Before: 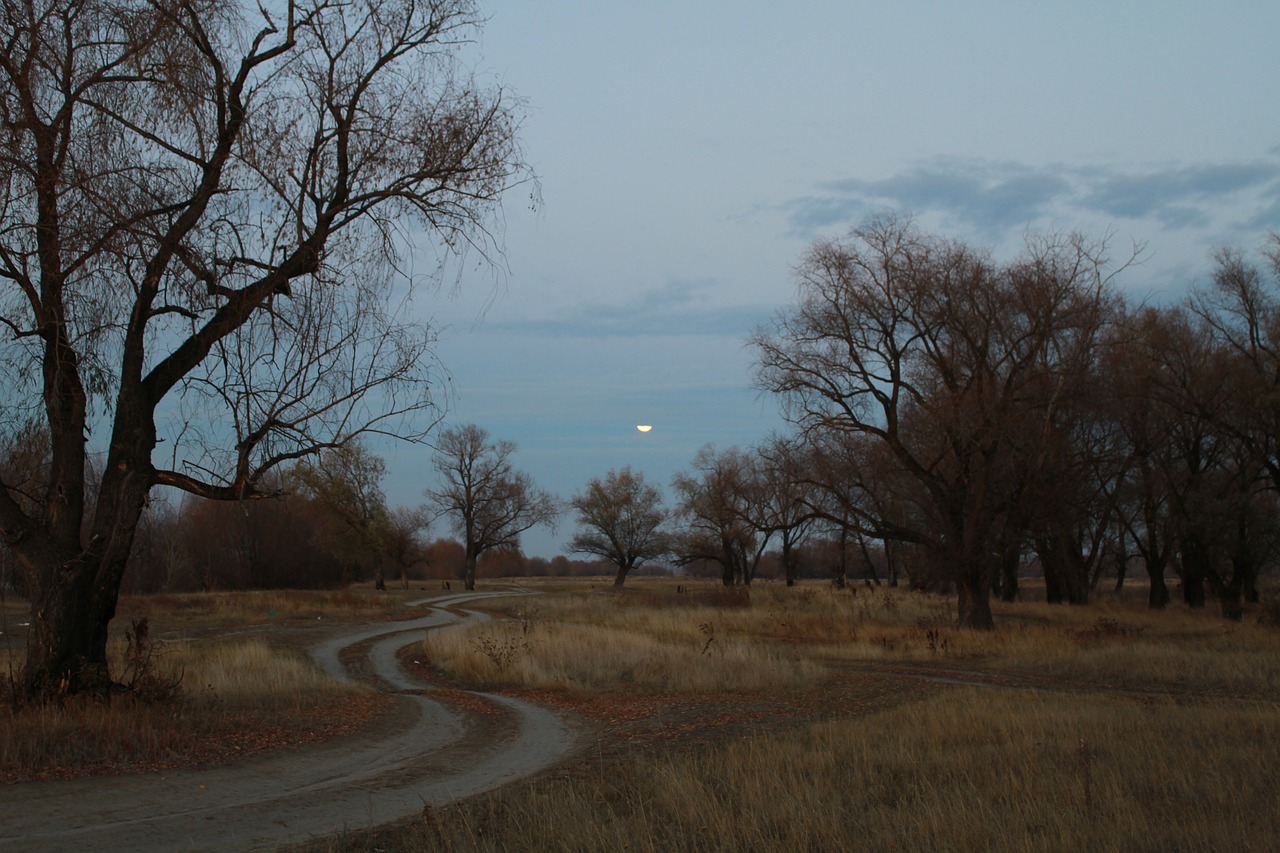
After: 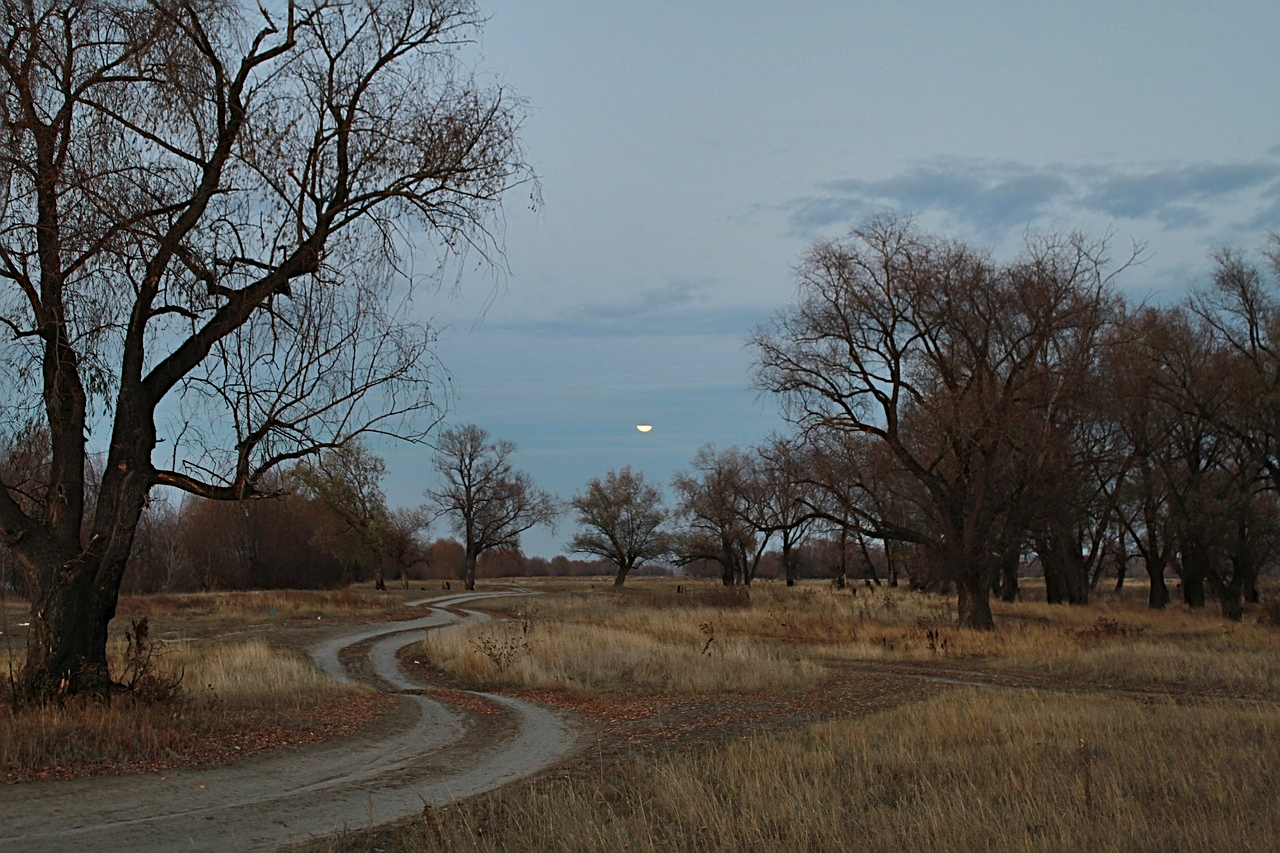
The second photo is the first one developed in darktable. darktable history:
sharpen: radius 3.119
shadows and highlights: low approximation 0.01, soften with gaussian
